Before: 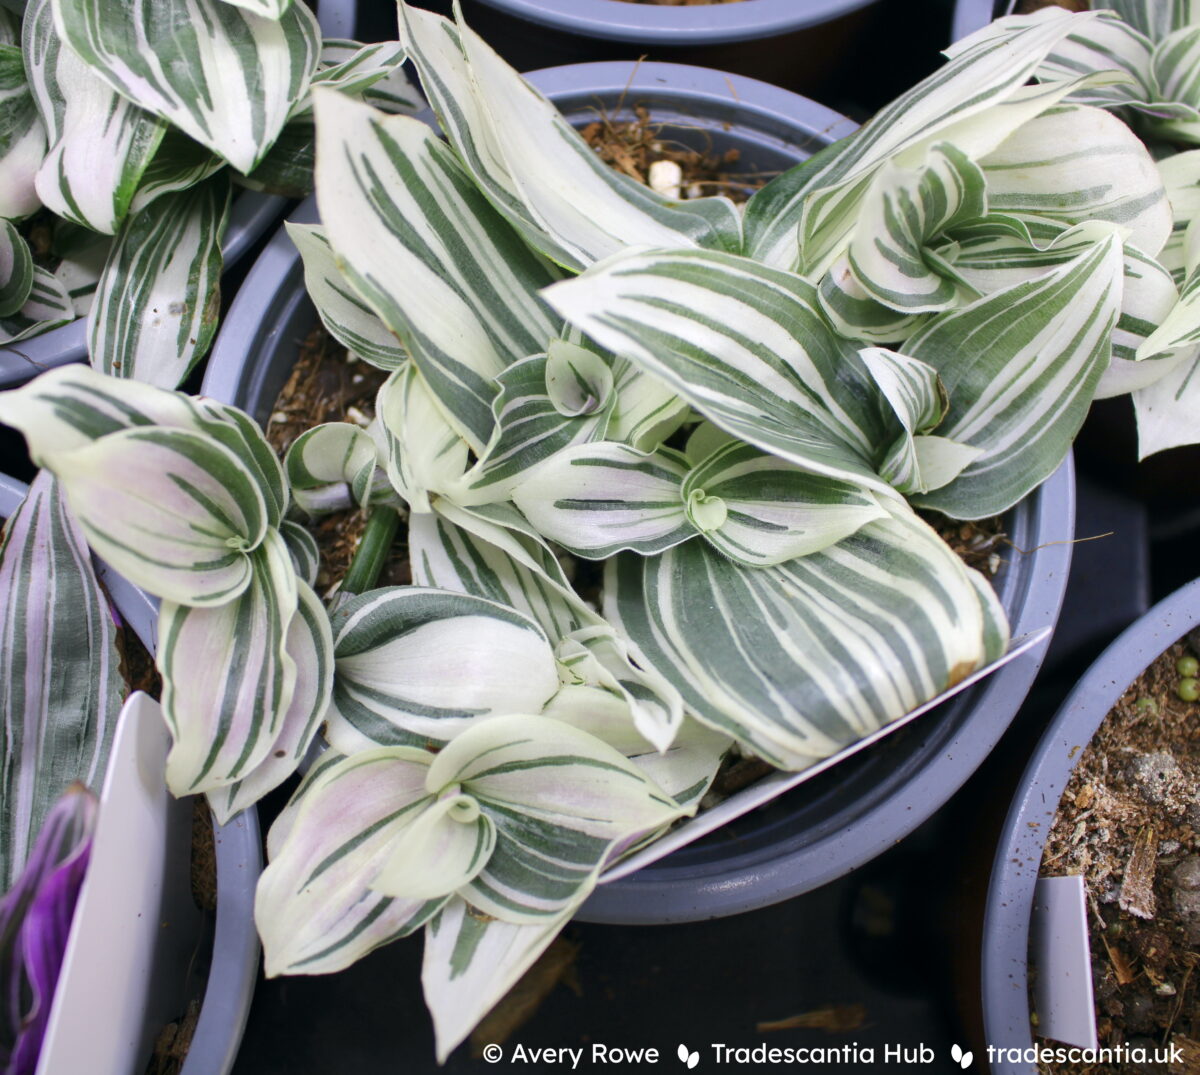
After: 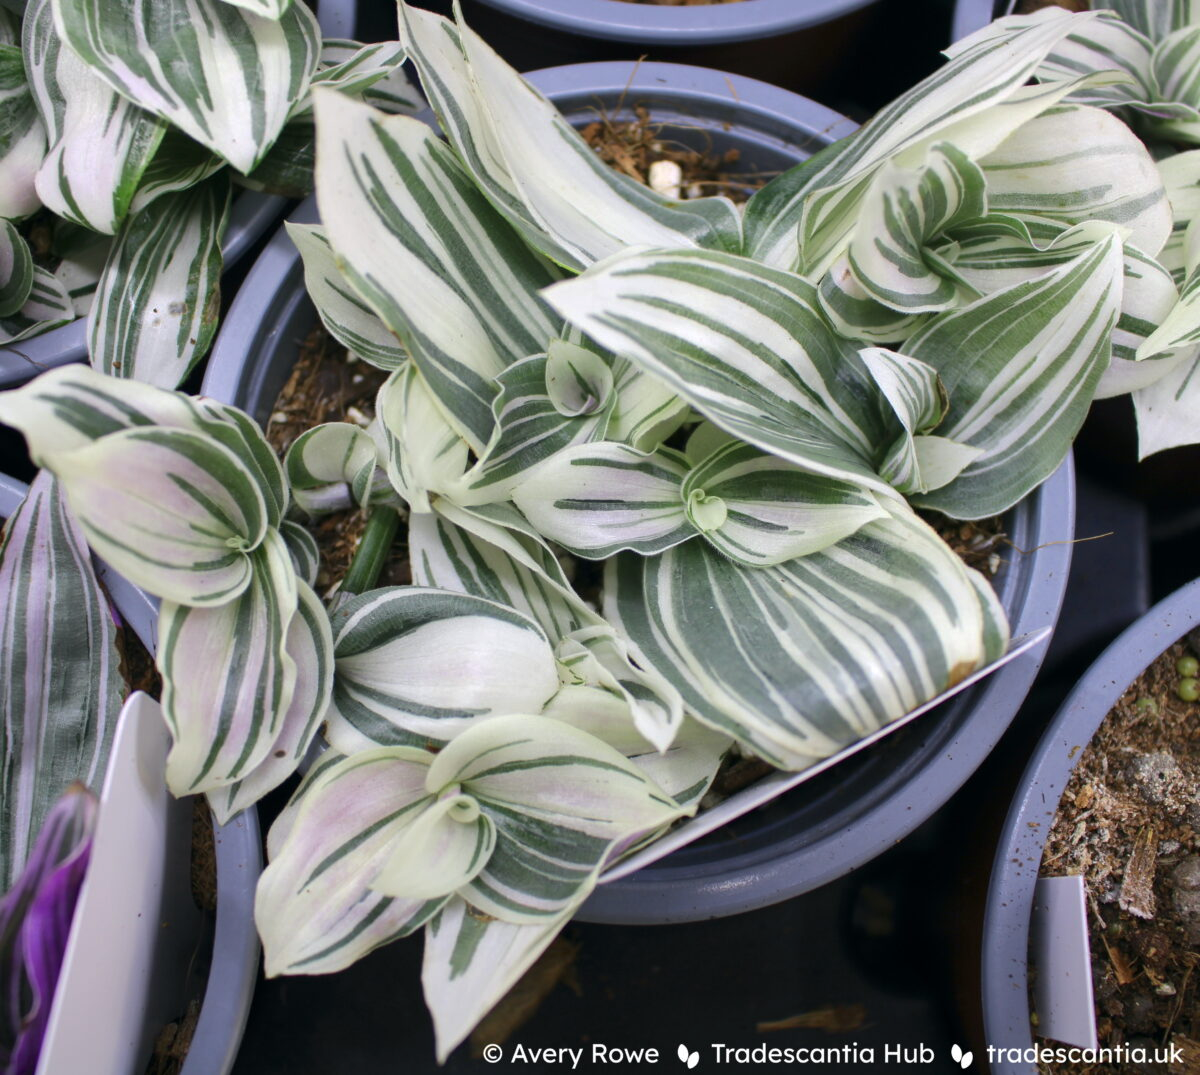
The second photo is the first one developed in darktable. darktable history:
tone curve: curves: ch0 [(0, 0) (0.915, 0.89) (1, 1)], preserve colors none
